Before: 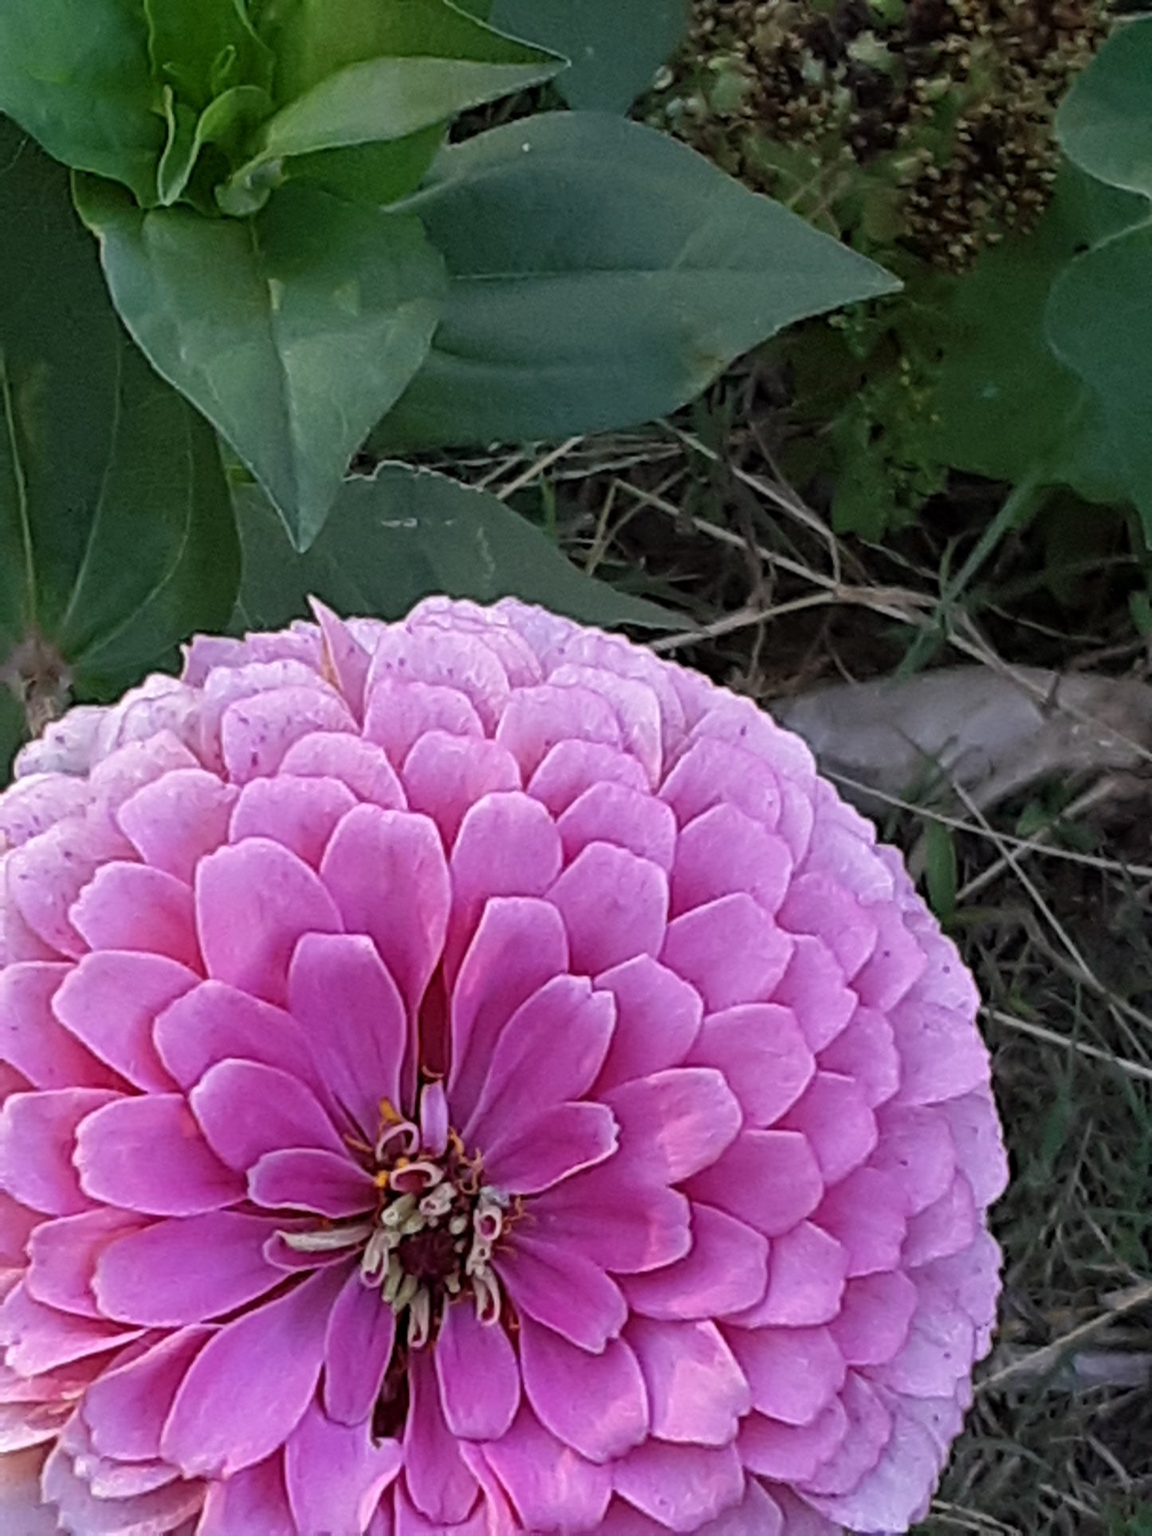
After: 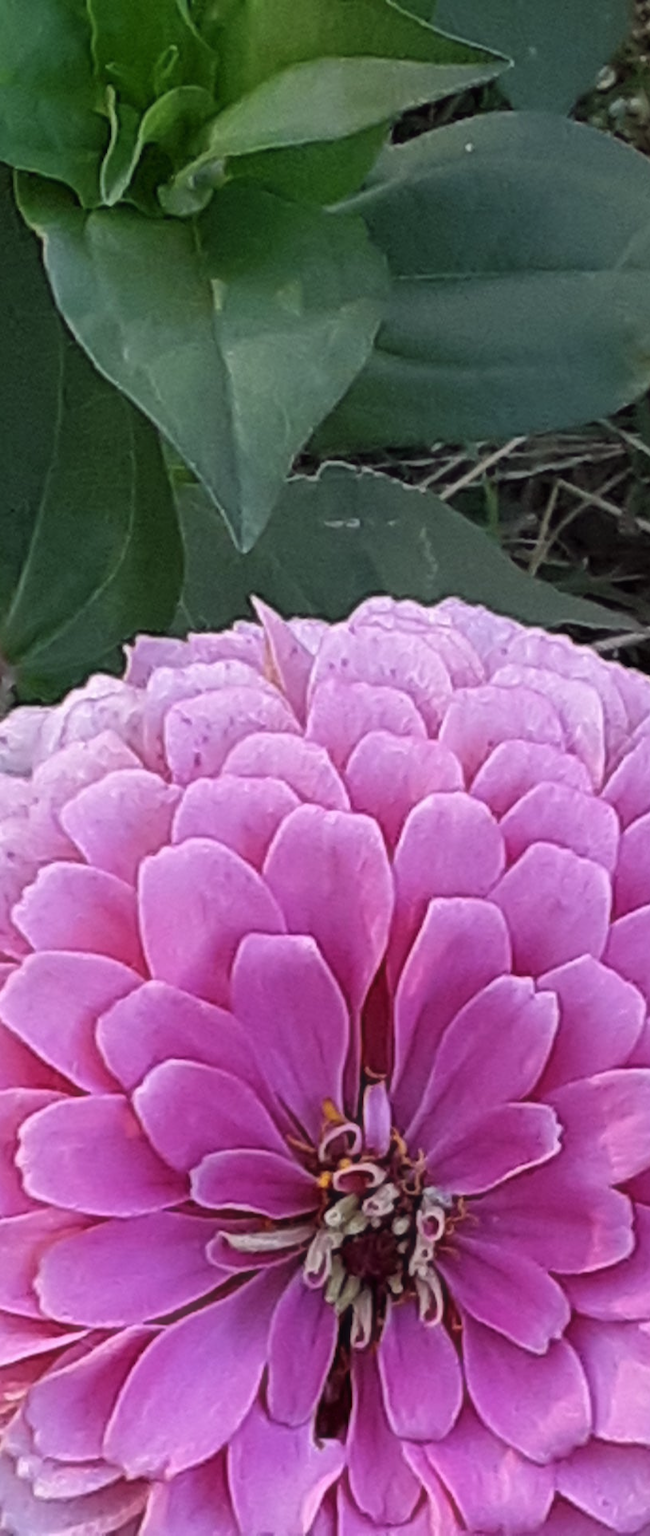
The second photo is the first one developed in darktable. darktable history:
haze removal: strength -0.113, compatibility mode true, adaptive false
crop: left 5.024%, right 38.468%
